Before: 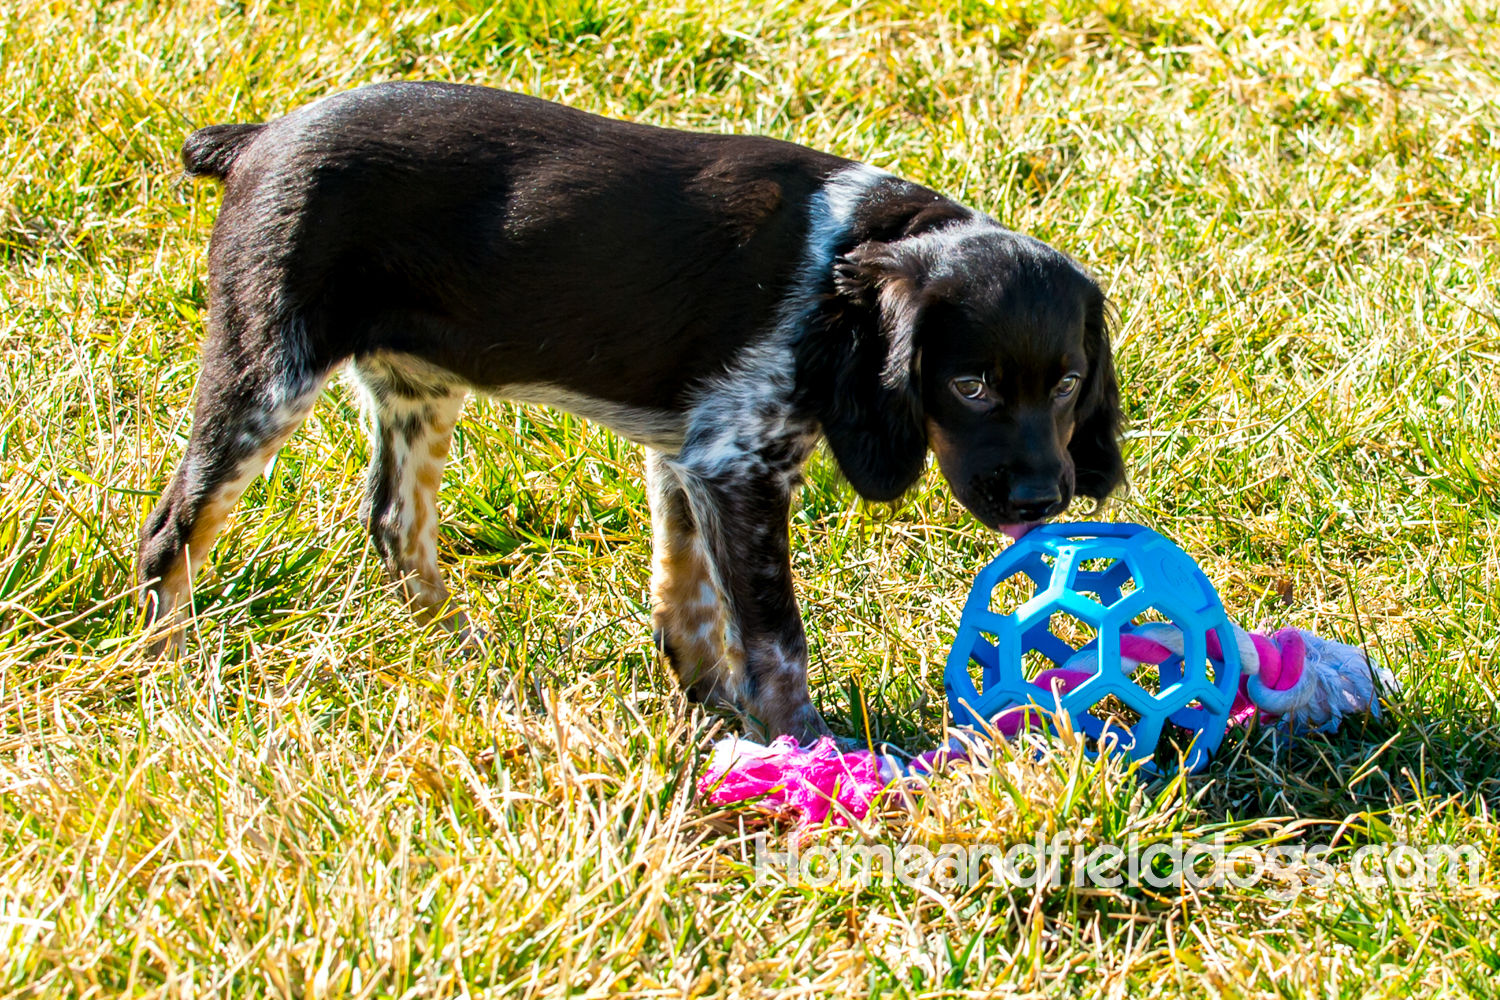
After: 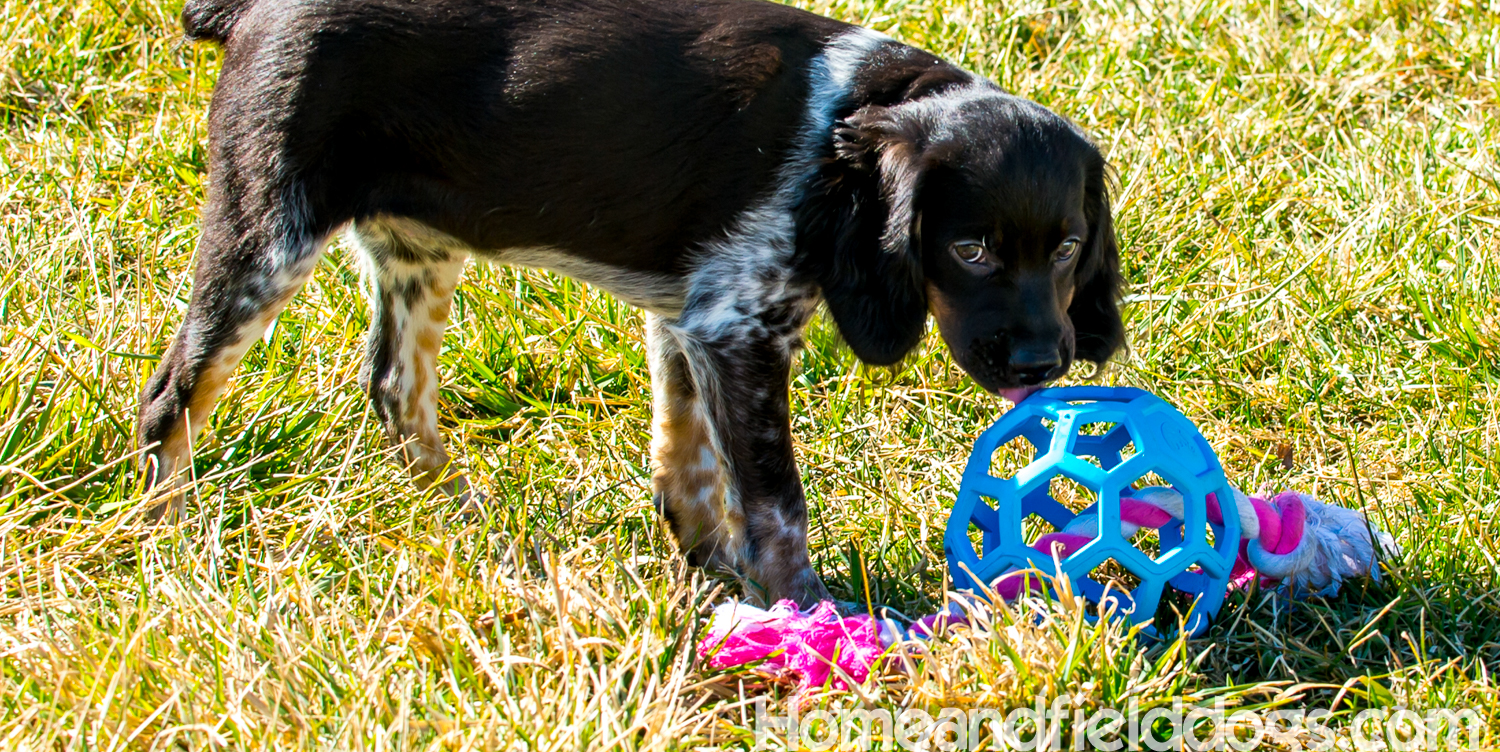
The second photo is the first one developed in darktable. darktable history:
crop: top 13.667%, bottom 11.035%
